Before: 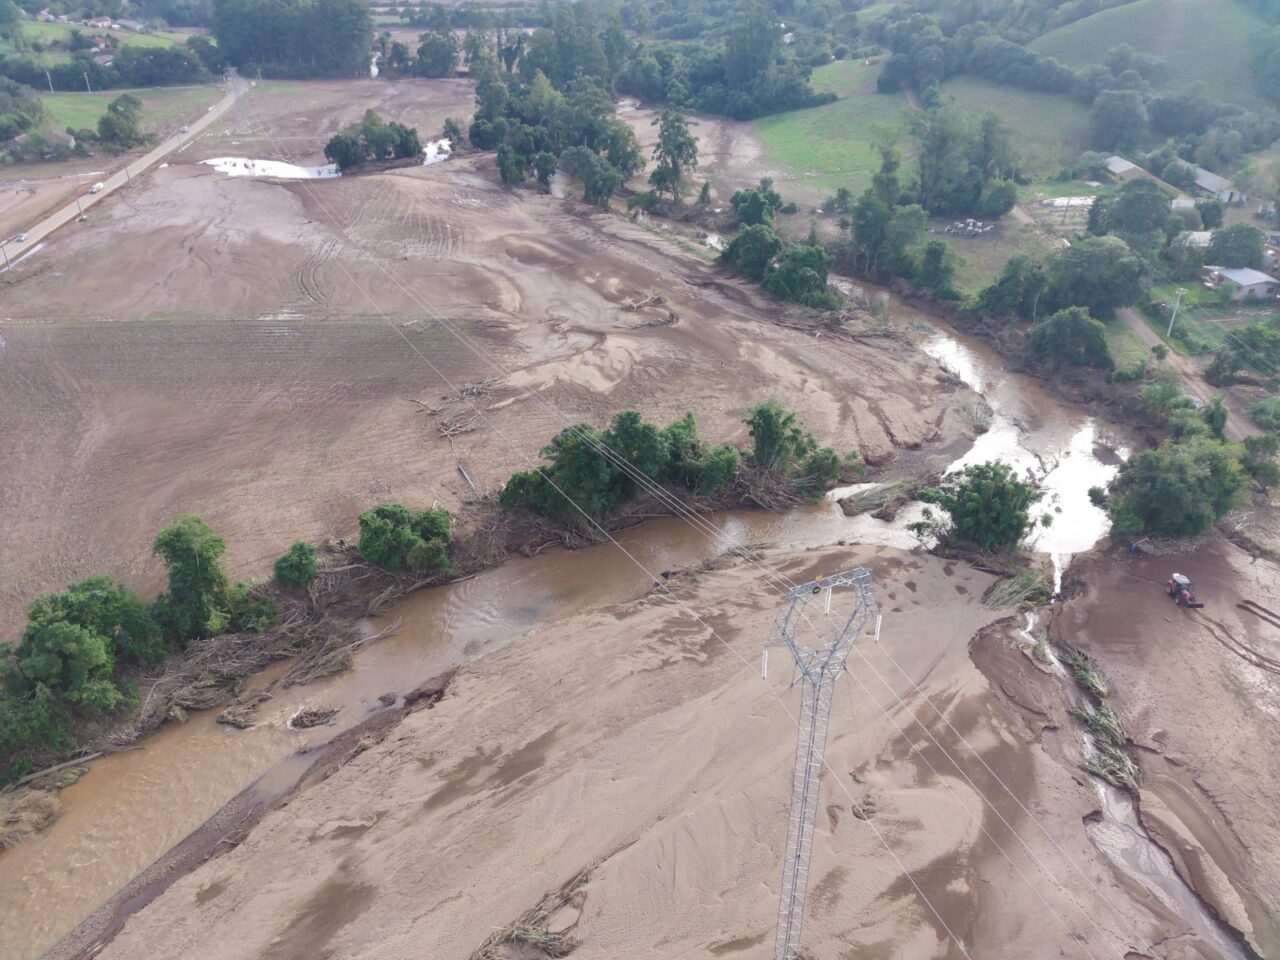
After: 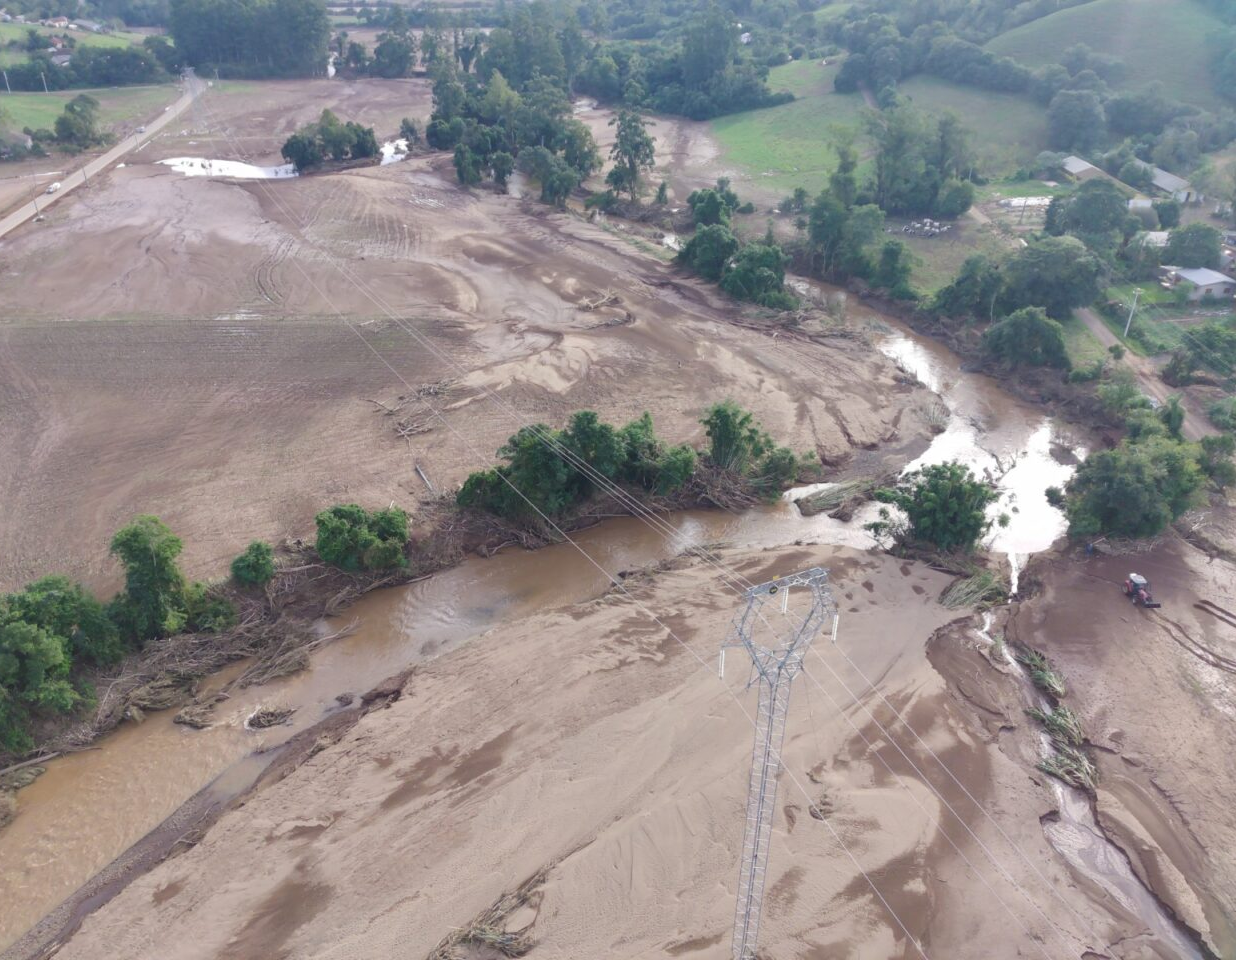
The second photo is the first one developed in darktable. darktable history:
crop and rotate: left 3.43%
